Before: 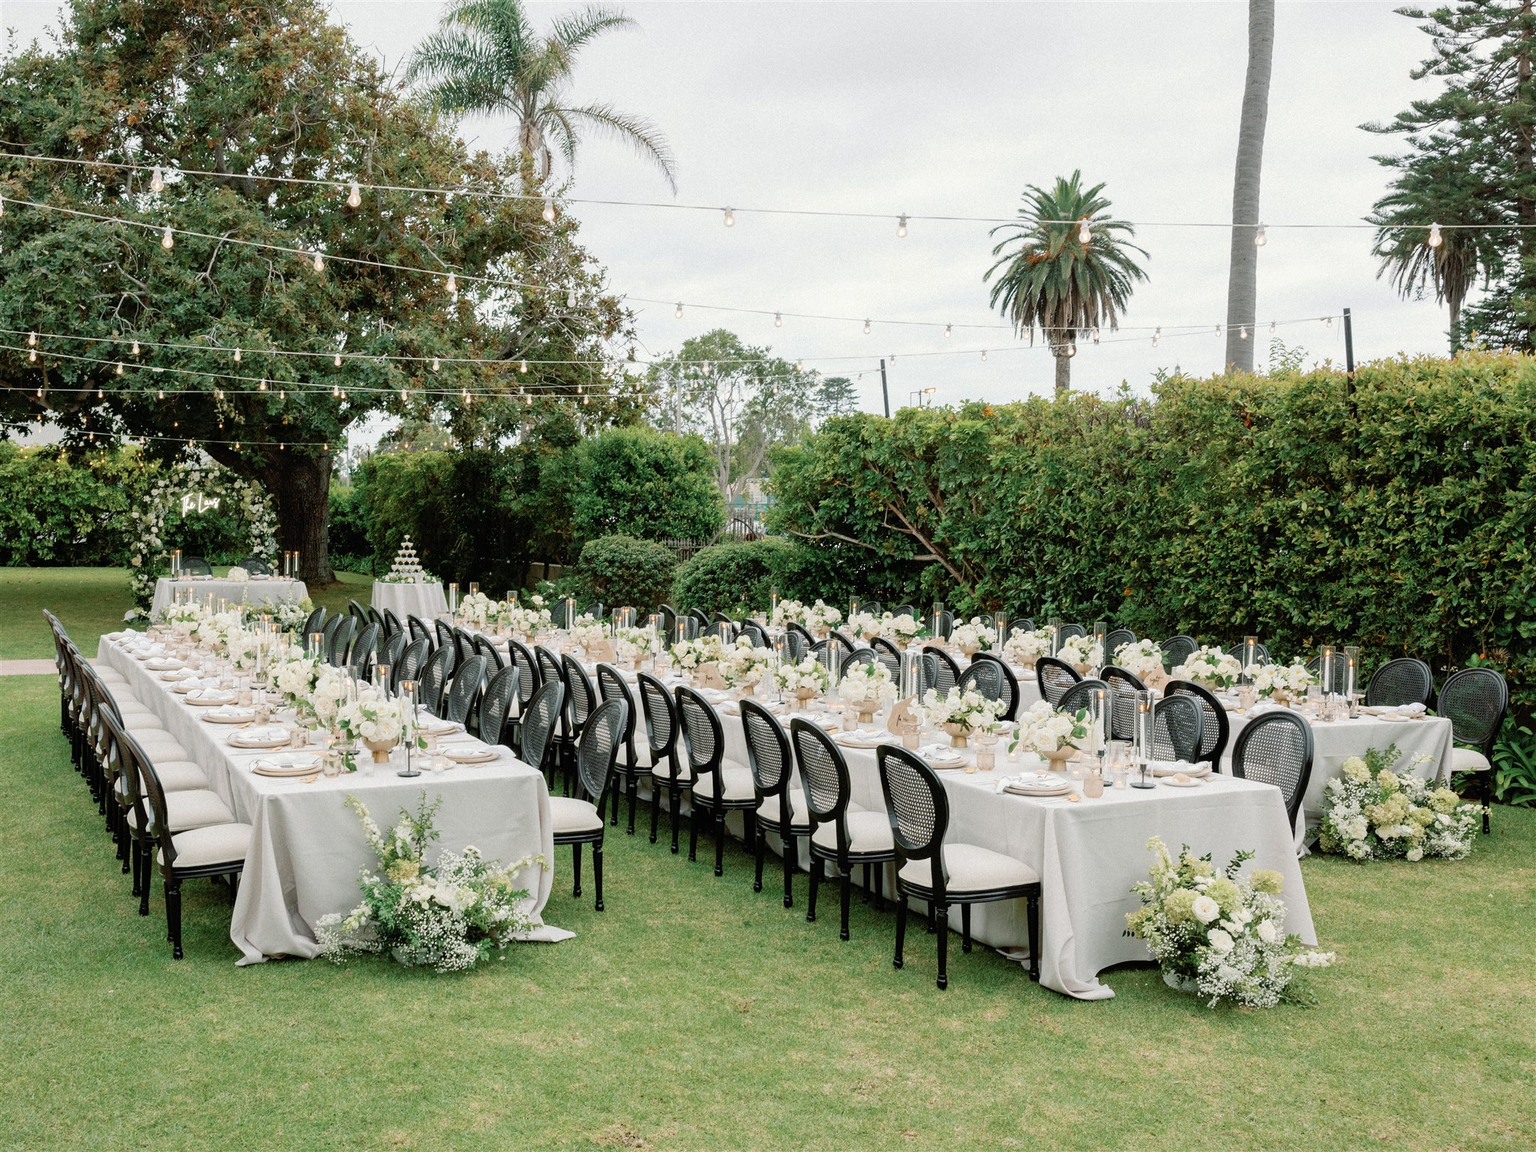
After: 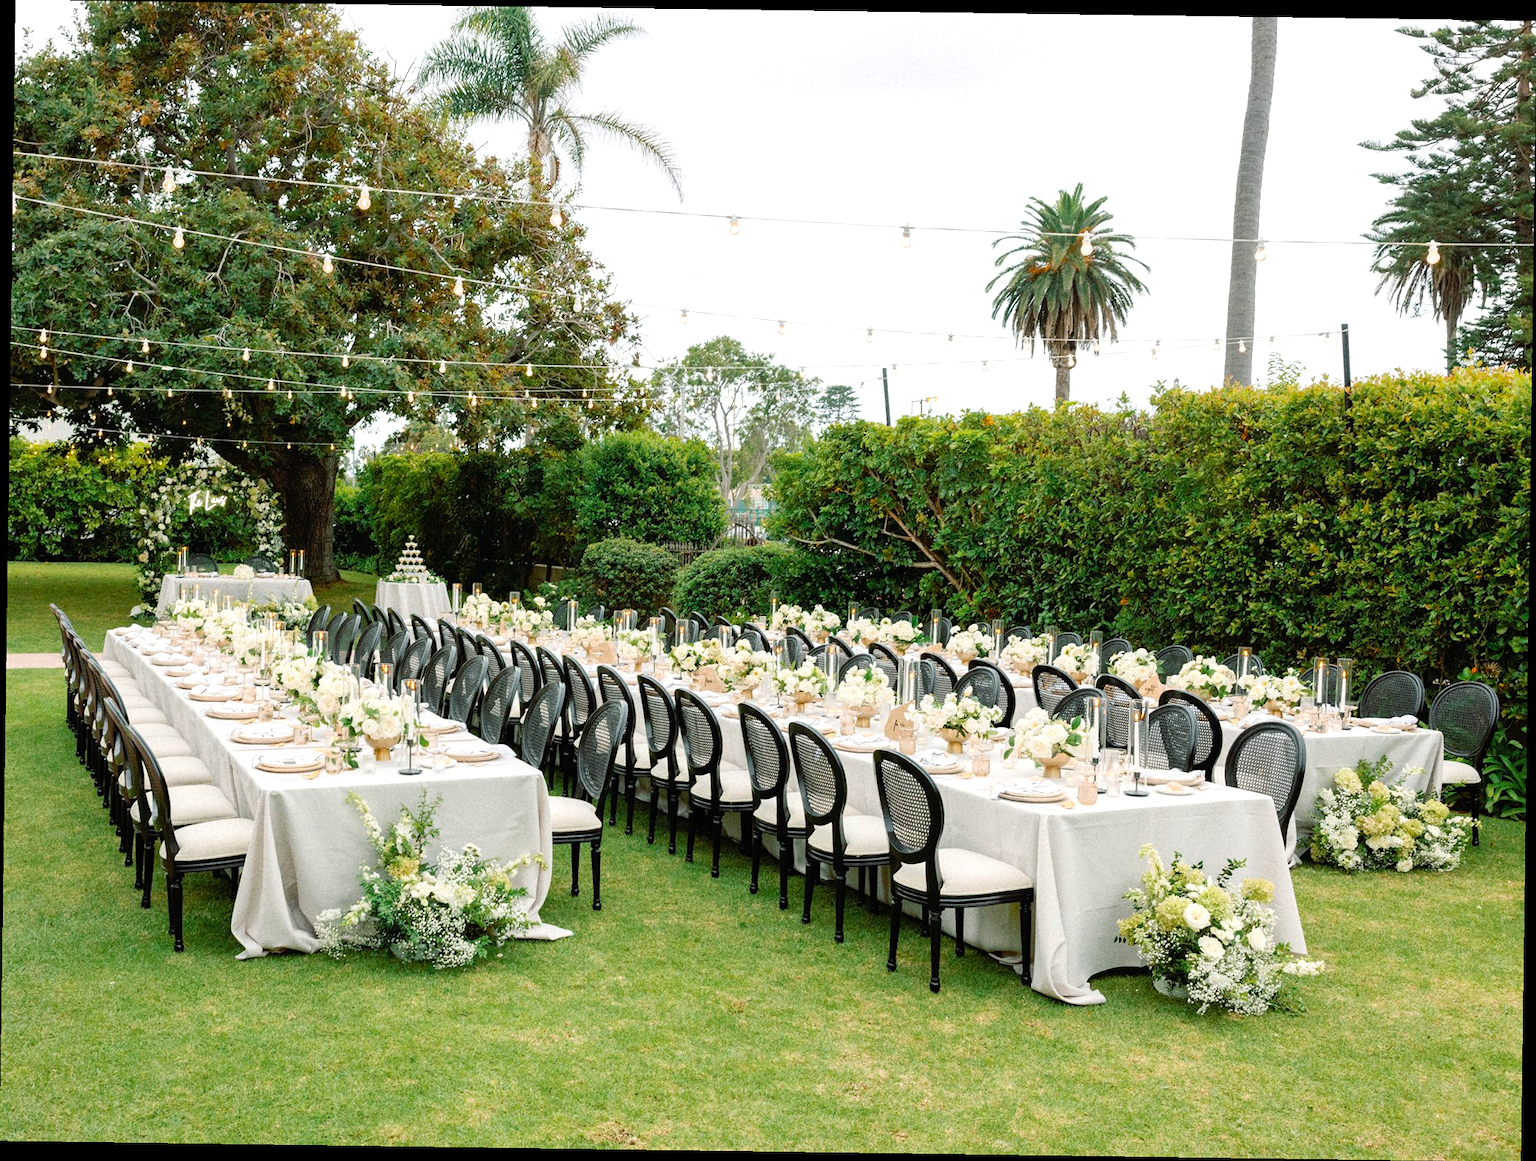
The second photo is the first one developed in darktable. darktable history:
color balance rgb: perceptual saturation grading › global saturation 36%, perceptual brilliance grading › global brilliance 10%, global vibrance 20%
color zones: curves: ch0 [(0.25, 0.5) (0.428, 0.473) (0.75, 0.5)]; ch1 [(0.243, 0.479) (0.398, 0.452) (0.75, 0.5)]
rotate and perspective: rotation 0.8°, automatic cropping off
grain: on, module defaults
